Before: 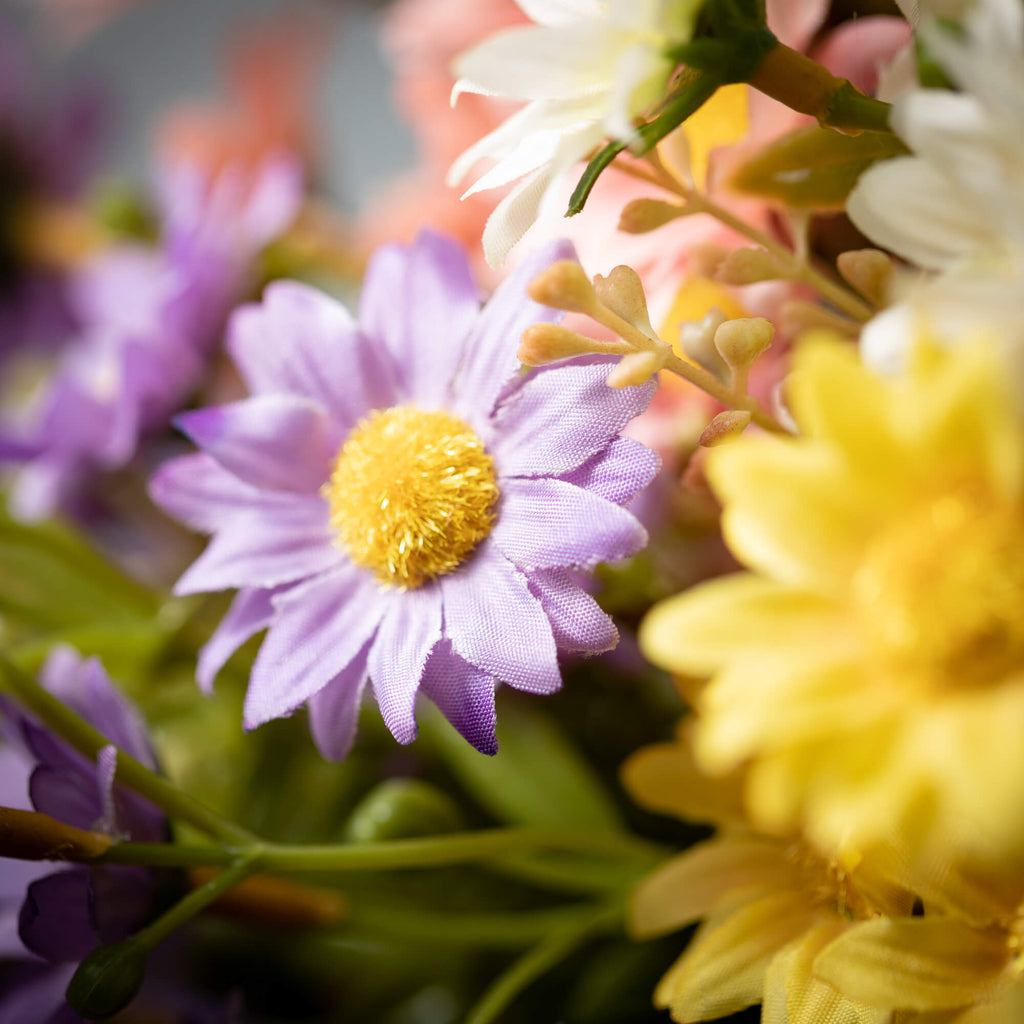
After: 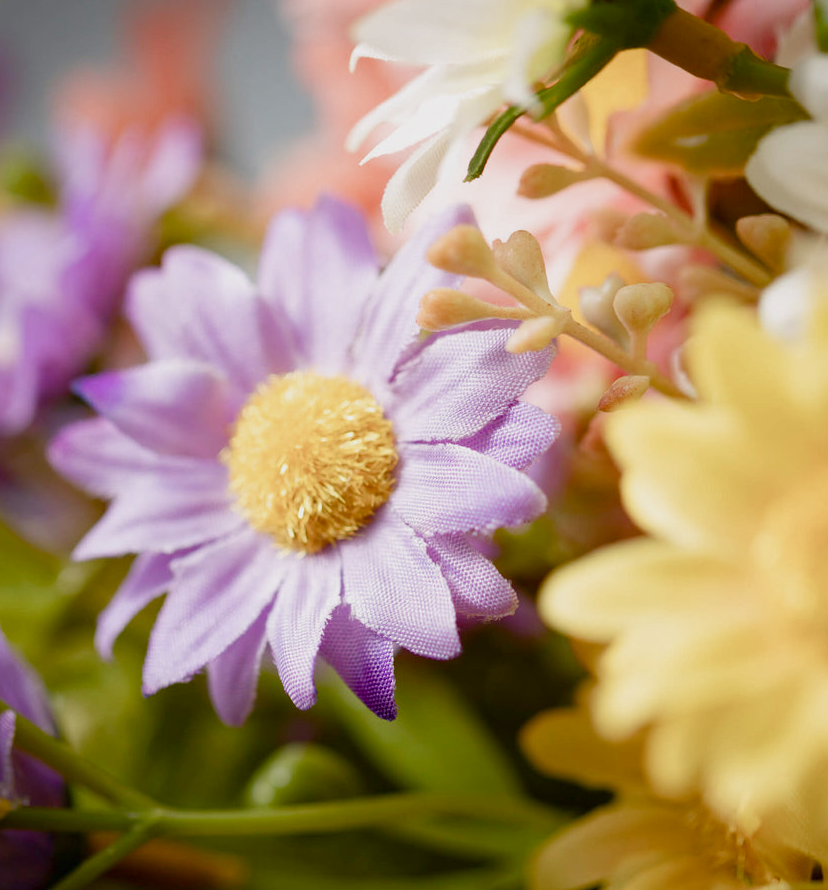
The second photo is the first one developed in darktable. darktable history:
color balance rgb: shadows lift › chroma 1%, shadows lift › hue 113°, highlights gain › chroma 0.2%, highlights gain › hue 333°, perceptual saturation grading › global saturation 20%, perceptual saturation grading › highlights -50%, perceptual saturation grading › shadows 25%, contrast -10%
crop: left 9.929%, top 3.475%, right 9.188%, bottom 9.529%
